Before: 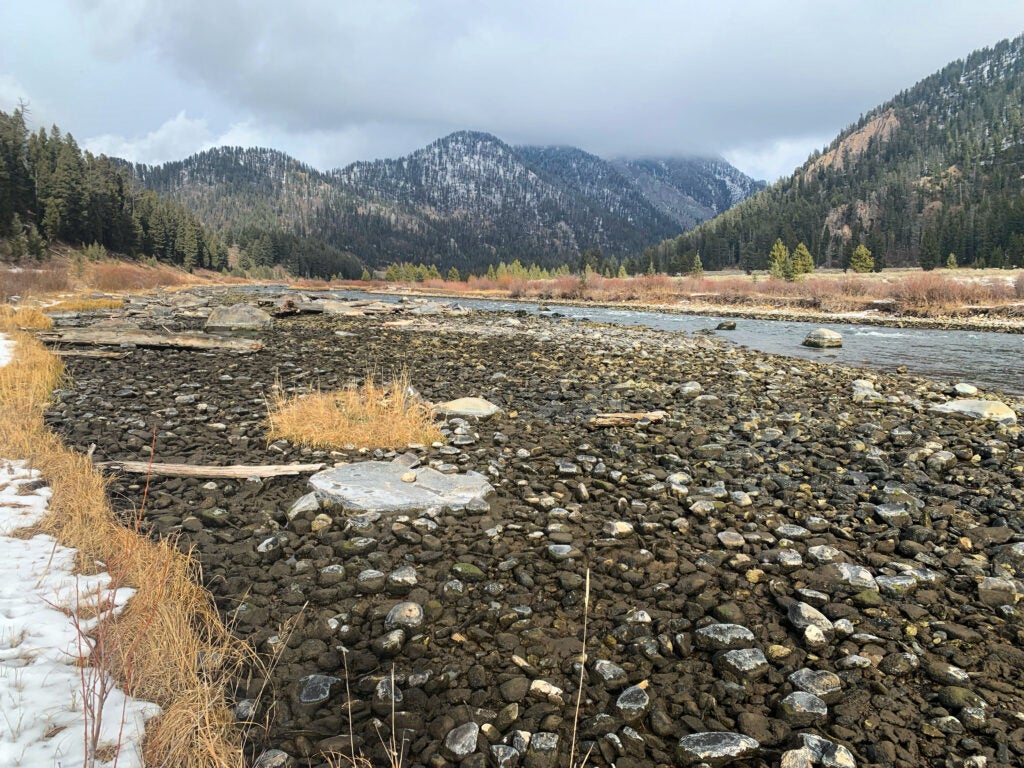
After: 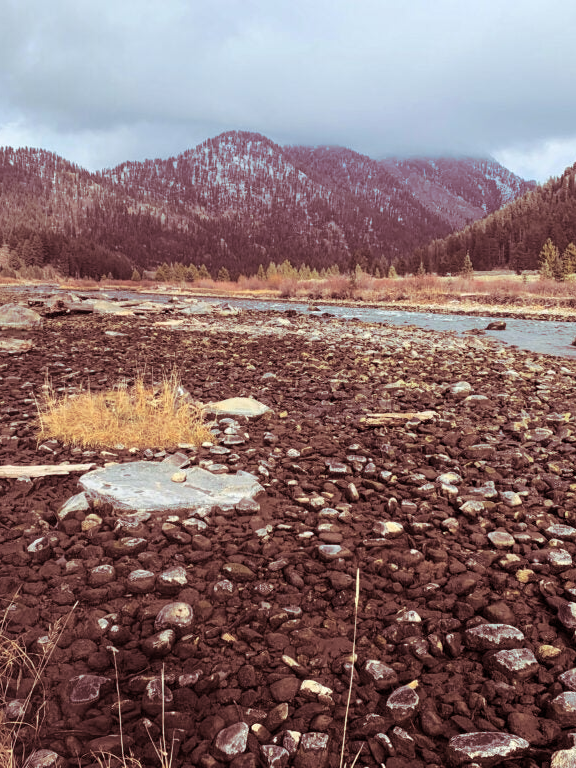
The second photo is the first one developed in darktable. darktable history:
split-toning: highlights › hue 187.2°, highlights › saturation 0.83, balance -68.05, compress 56.43%
crop and rotate: left 22.516%, right 21.234%
